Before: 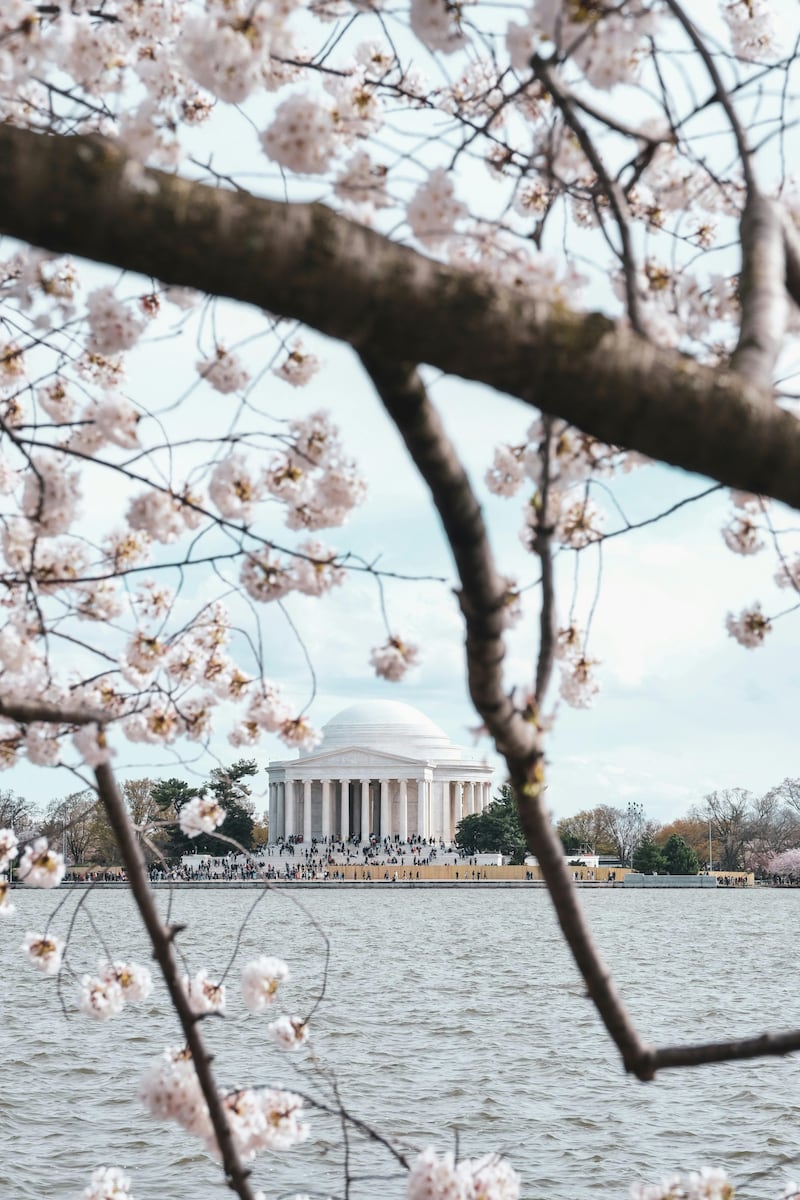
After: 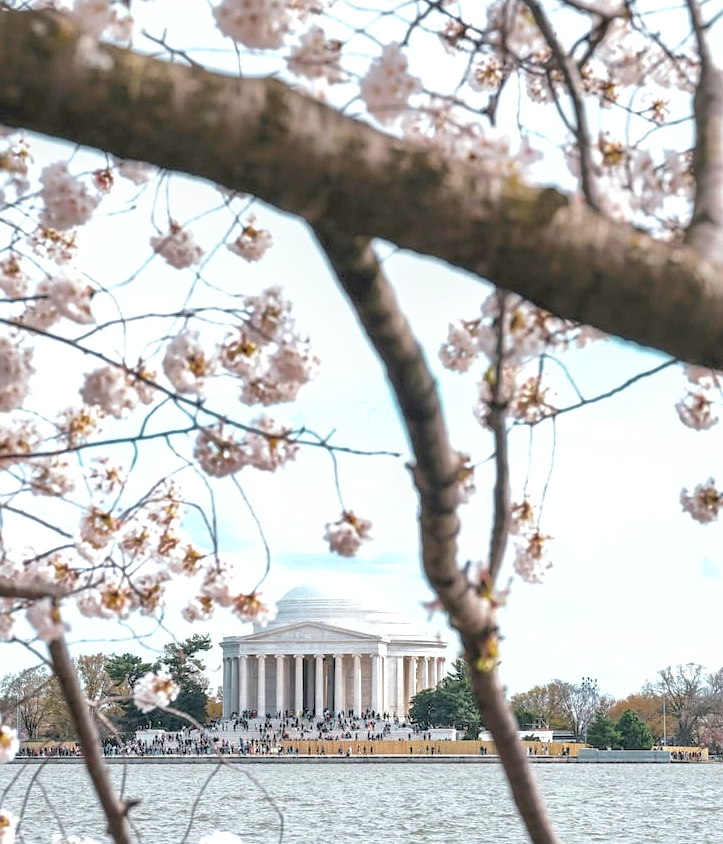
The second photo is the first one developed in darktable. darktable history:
crop: left 5.865%, top 10.469%, right 3.699%, bottom 19.164%
shadows and highlights: on, module defaults
sharpen: amount 0.202
local contrast: on, module defaults
levels: levels [0.044, 0.416, 0.908]
